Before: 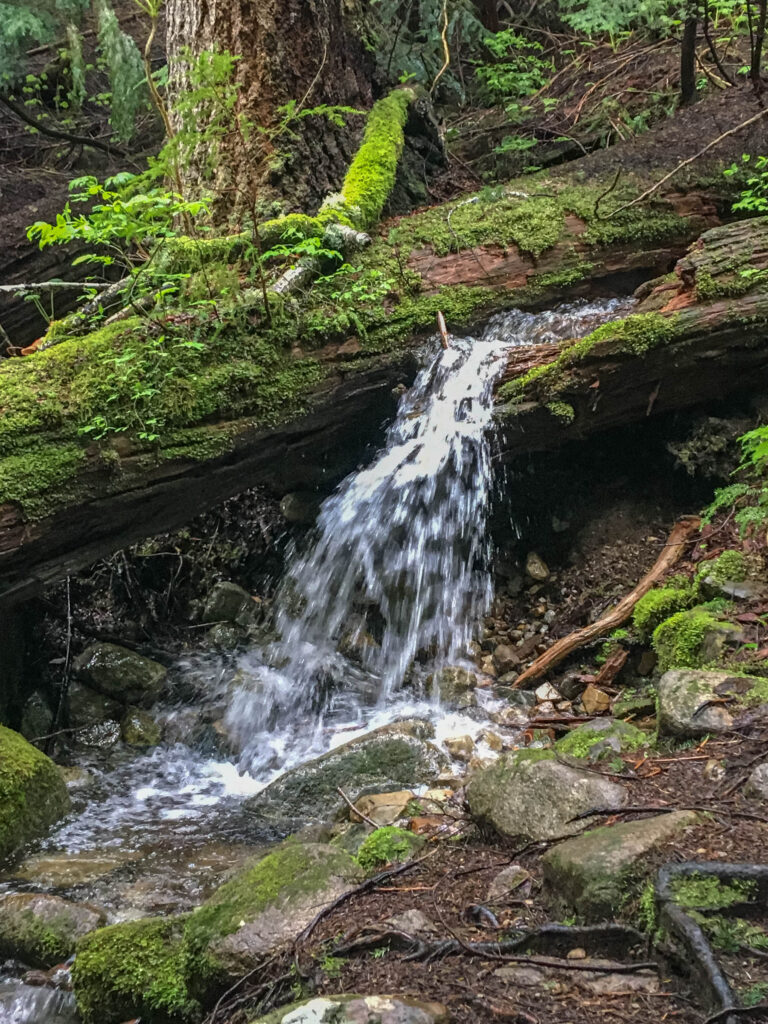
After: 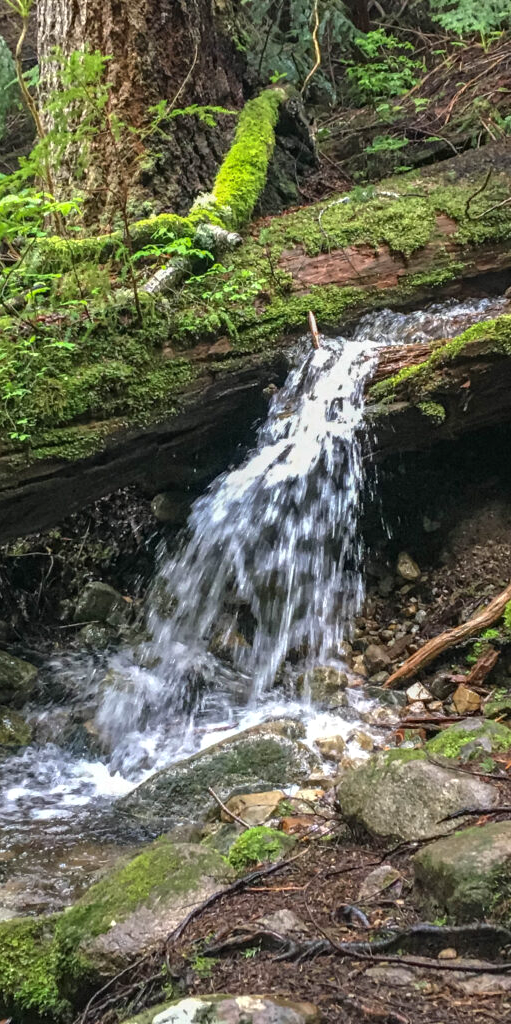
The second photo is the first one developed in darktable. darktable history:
crop: left 16.899%, right 16.556%
exposure: exposure 0.29 EV, compensate highlight preservation false
